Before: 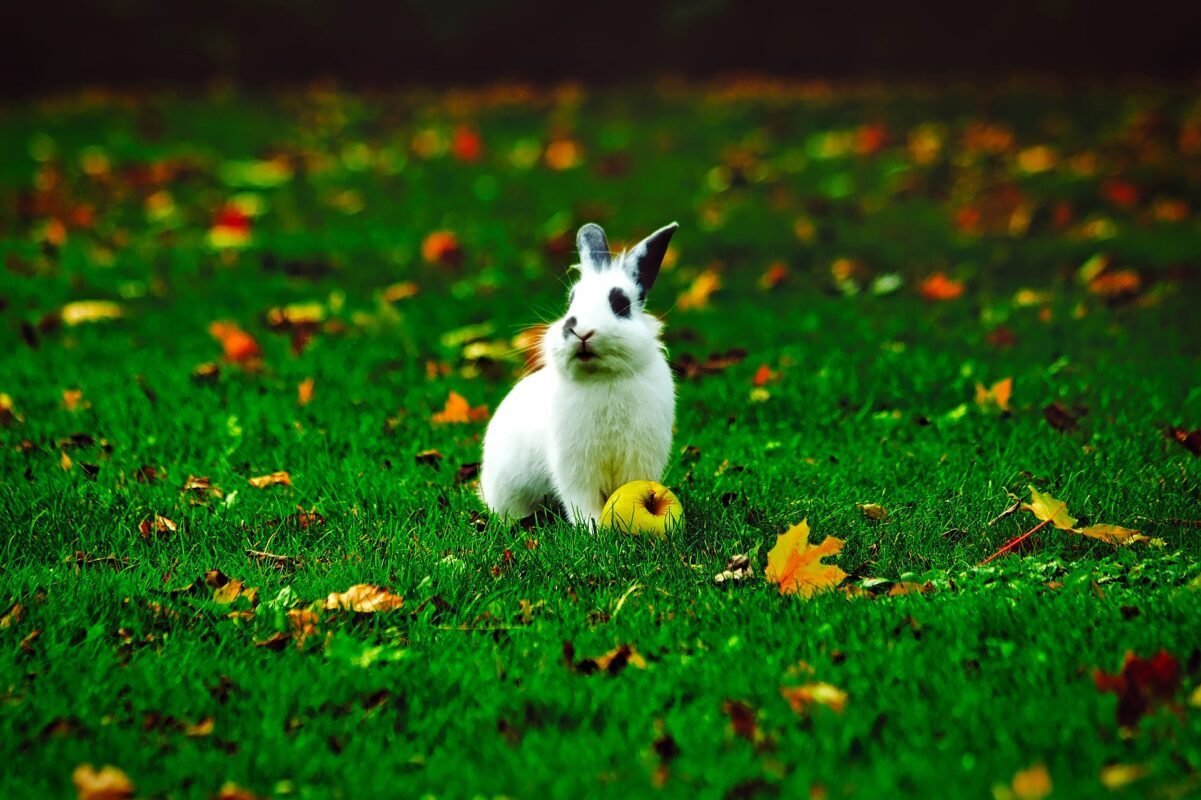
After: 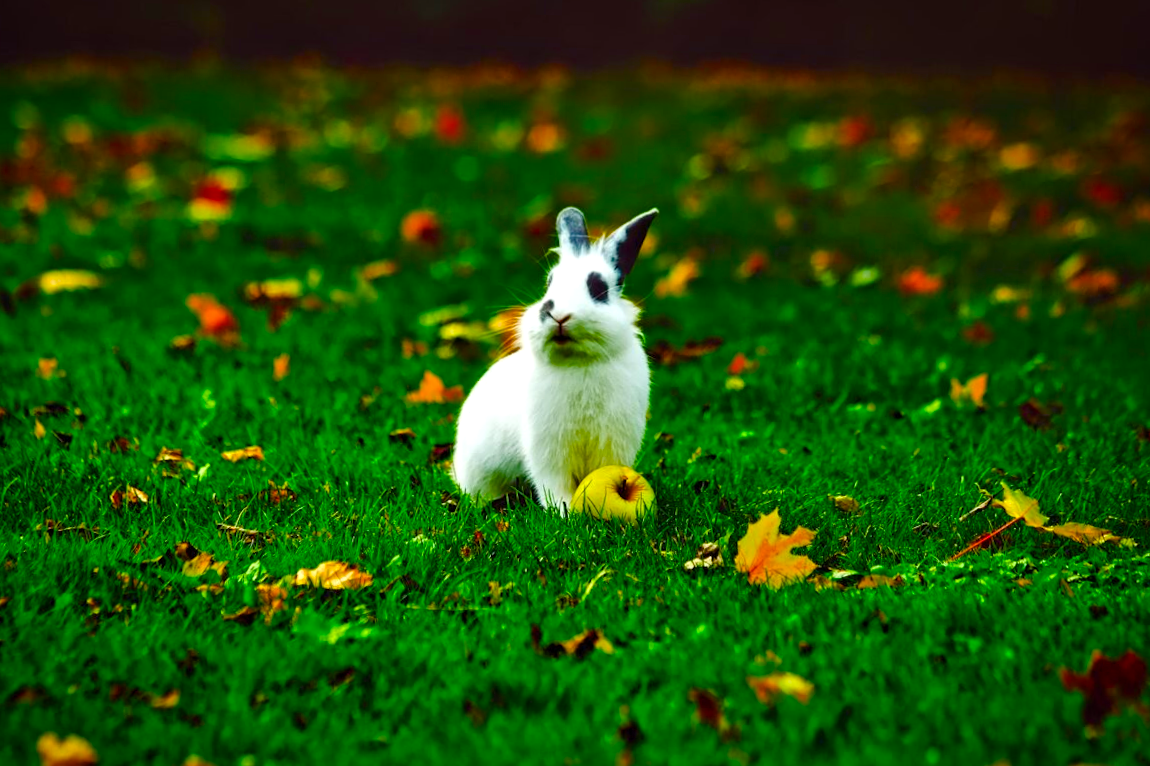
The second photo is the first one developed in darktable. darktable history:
crop and rotate: angle -1.69°
color balance rgb: perceptual saturation grading › global saturation 45%, perceptual saturation grading › highlights -25%, perceptual saturation grading › shadows 50%, perceptual brilliance grading › global brilliance 3%, global vibrance 3%
